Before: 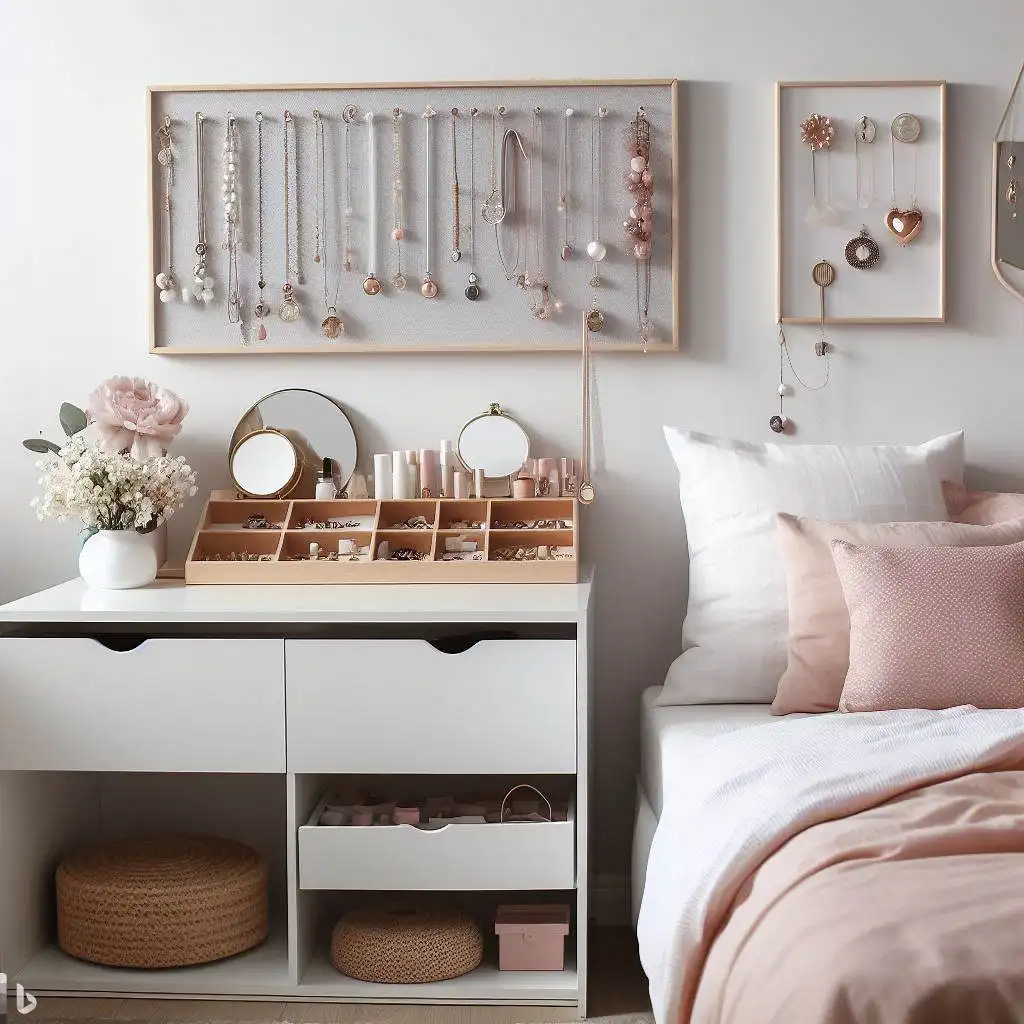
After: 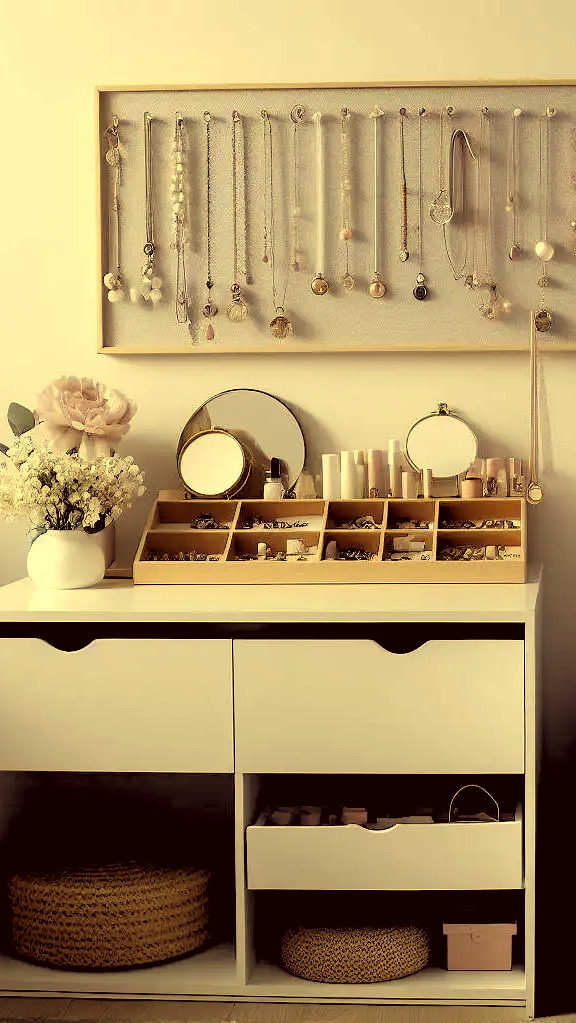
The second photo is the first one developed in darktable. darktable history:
rgb levels: levels [[0.034, 0.472, 0.904], [0, 0.5, 1], [0, 0.5, 1]]
crop: left 5.114%, right 38.589%
exposure: exposure -0.072 EV, compensate highlight preservation false
color correction: highlights a* -0.482, highlights b* 40, shadows a* 9.8, shadows b* -0.161
